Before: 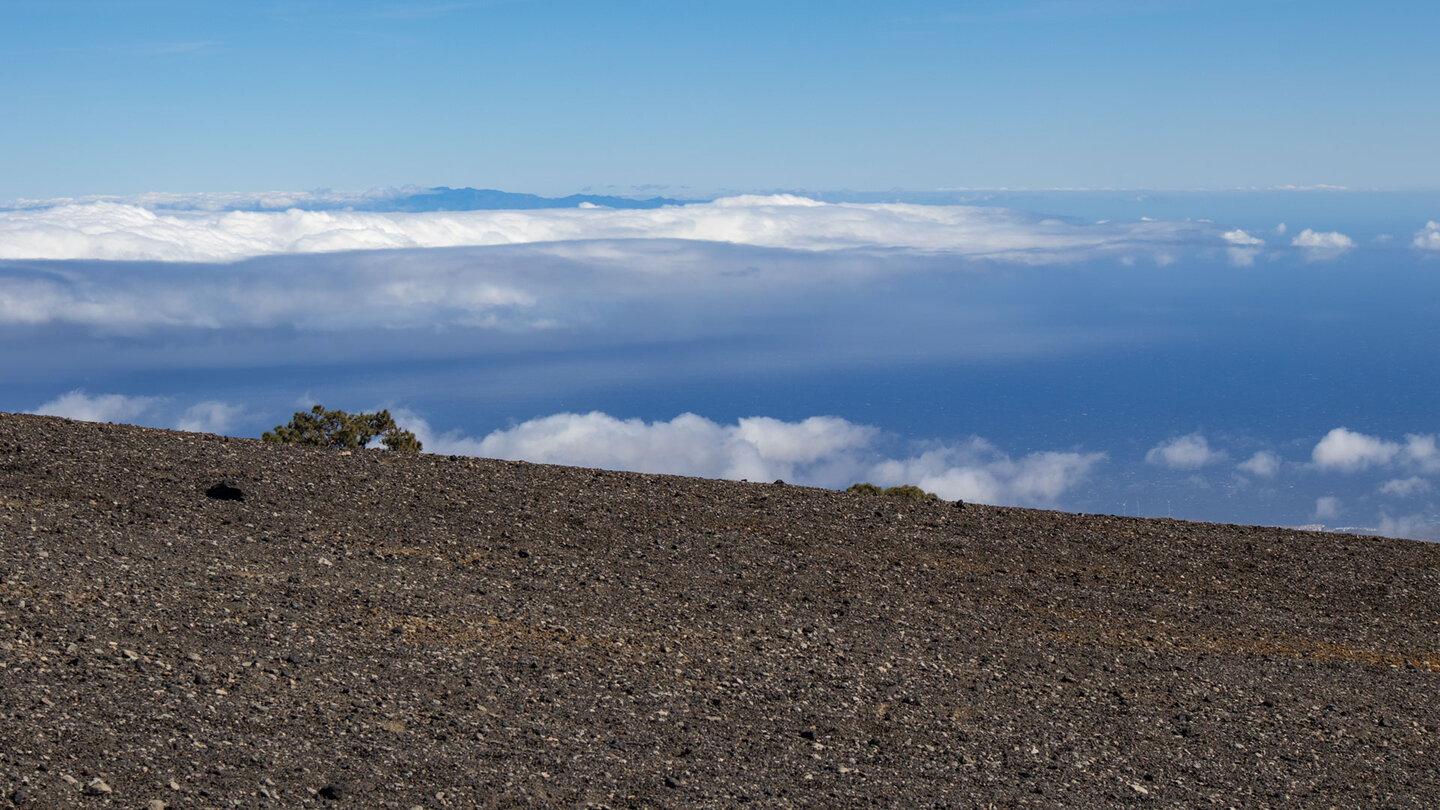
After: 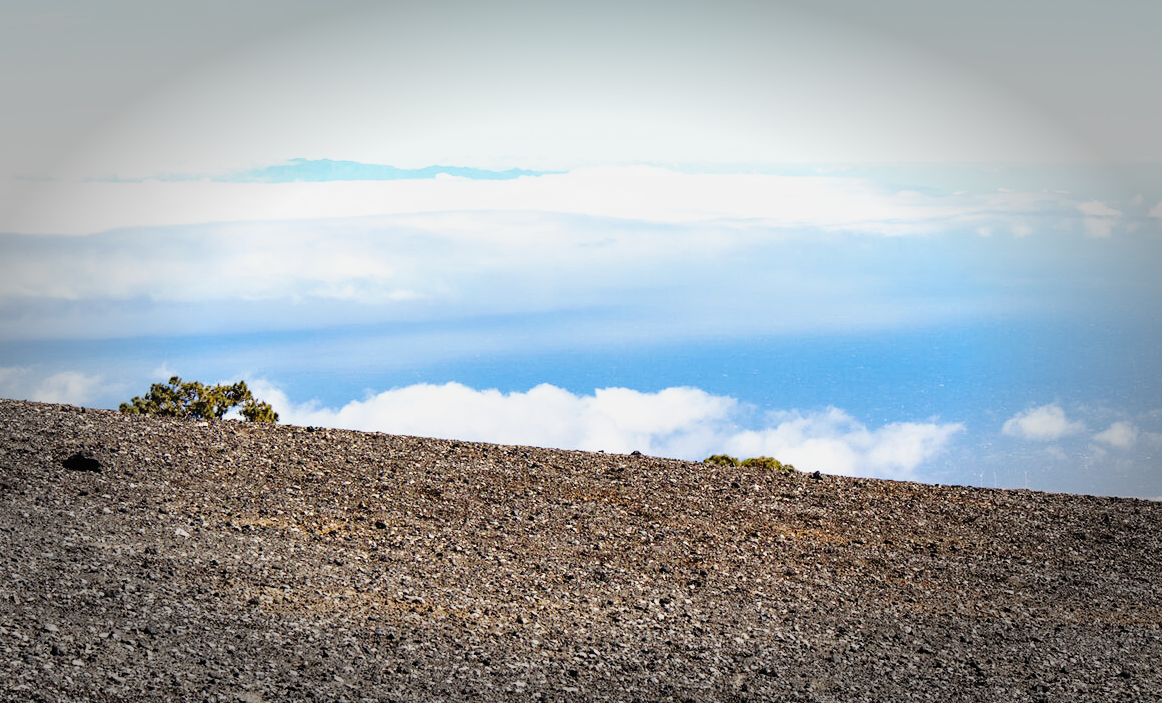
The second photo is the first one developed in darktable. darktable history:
crop: left 9.961%, top 3.62%, right 9.286%, bottom 9.511%
base curve: curves: ch0 [(0, 0) (0.007, 0.004) (0.027, 0.03) (0.046, 0.07) (0.207, 0.54) (0.442, 0.872) (0.673, 0.972) (1, 1)], preserve colors none
vignetting: fall-off start 65.79%, fall-off radius 39.73%, automatic ratio true, width/height ratio 0.668, unbound false
exposure: exposure 0.565 EV, compensate highlight preservation false
tone curve: curves: ch0 [(0, 0.013) (0.175, 0.11) (0.337, 0.304) (0.498, 0.485) (0.78, 0.742) (0.993, 0.954)]; ch1 [(0, 0) (0.294, 0.184) (0.359, 0.34) (0.362, 0.35) (0.43, 0.41) (0.469, 0.463) (0.495, 0.502) (0.54, 0.563) (0.612, 0.641) (1, 1)]; ch2 [(0, 0) (0.44, 0.437) (0.495, 0.502) (0.524, 0.534) (0.557, 0.56) (0.634, 0.654) (0.728, 0.722) (1, 1)], preserve colors none
